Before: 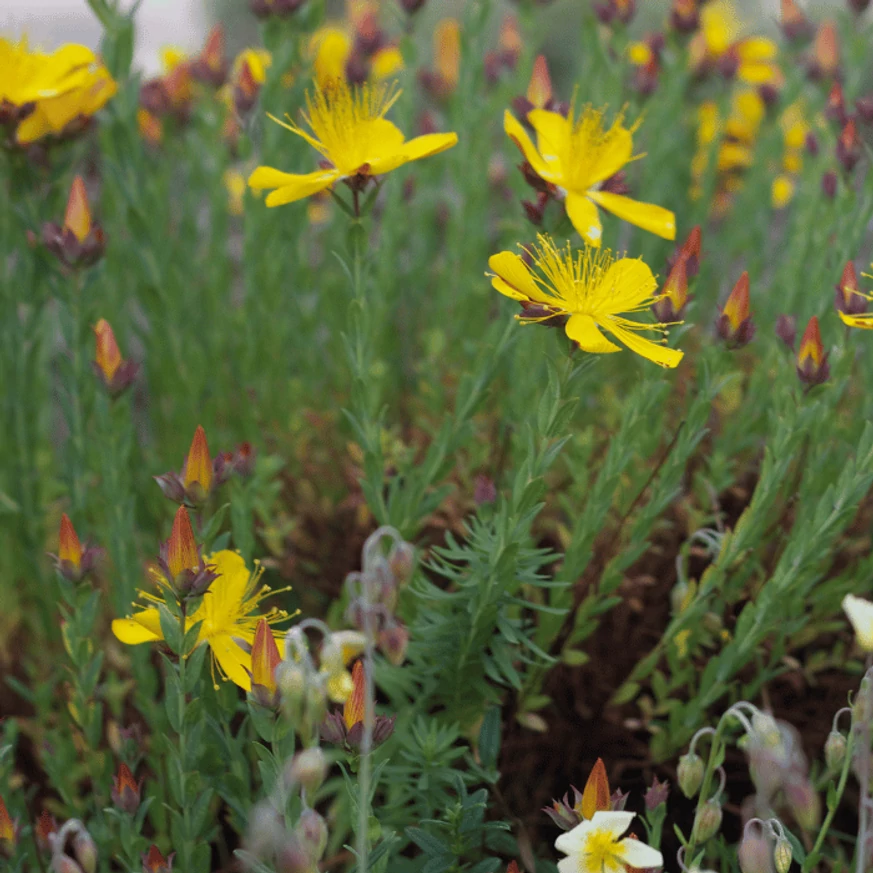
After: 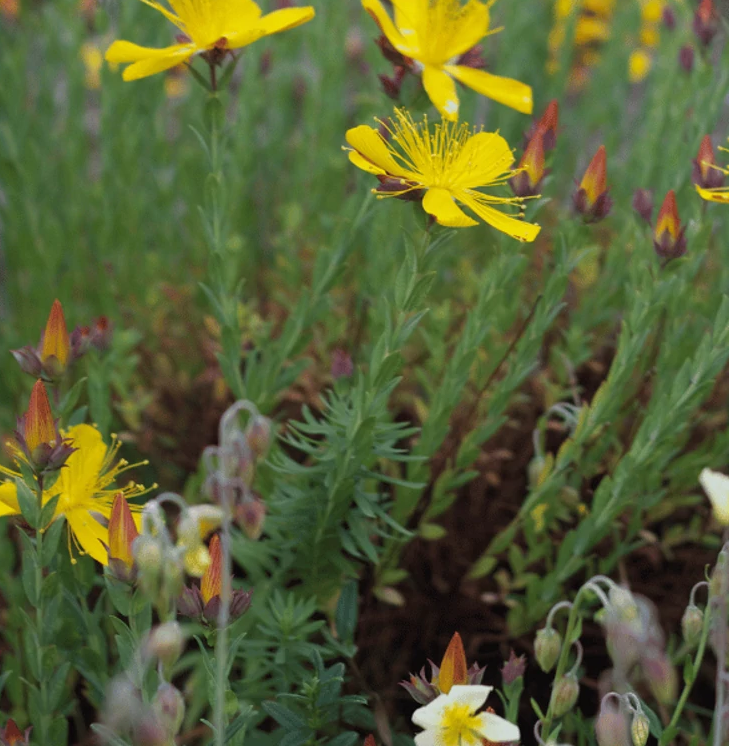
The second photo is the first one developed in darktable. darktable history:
crop: left 16.447%, top 14.472%
